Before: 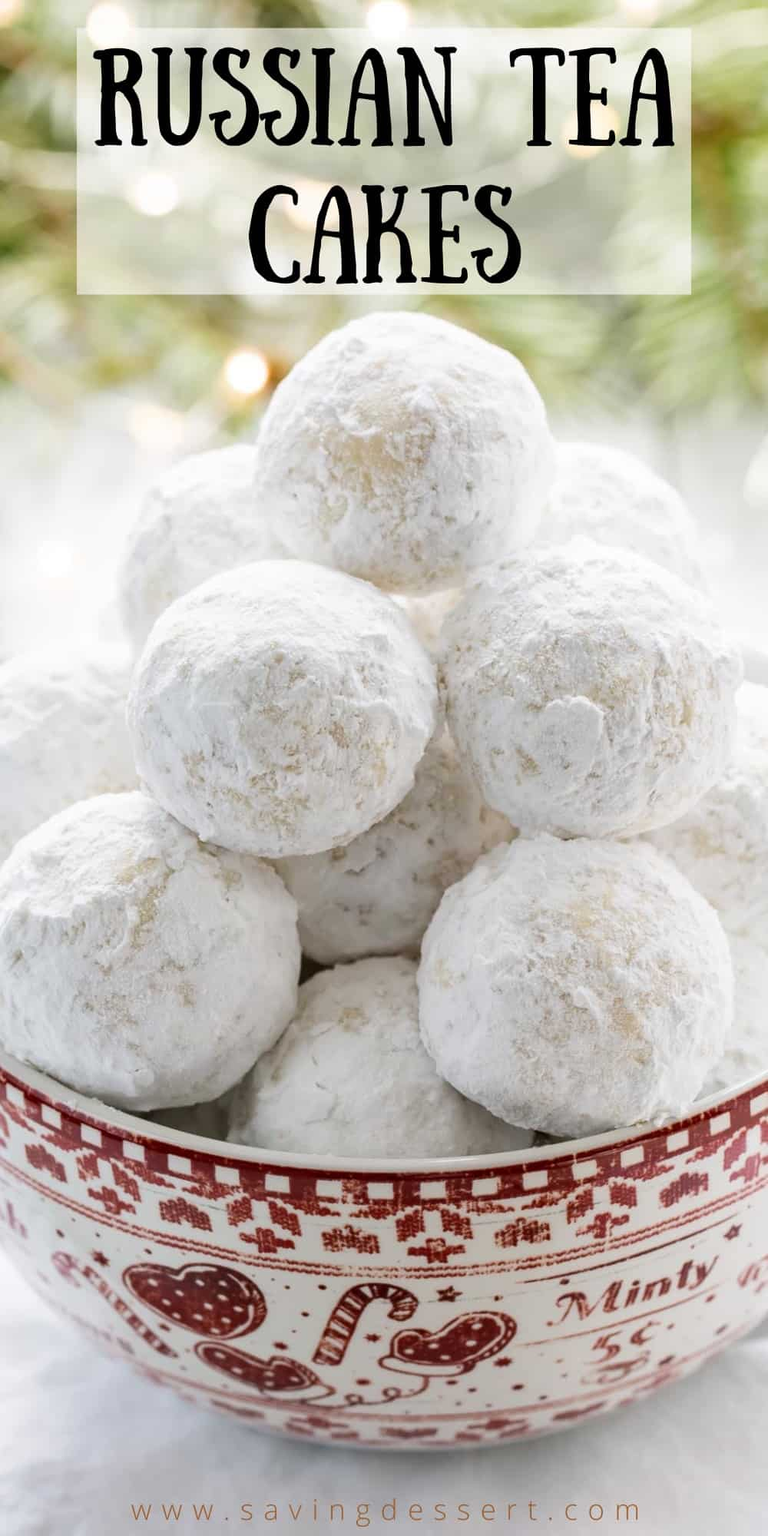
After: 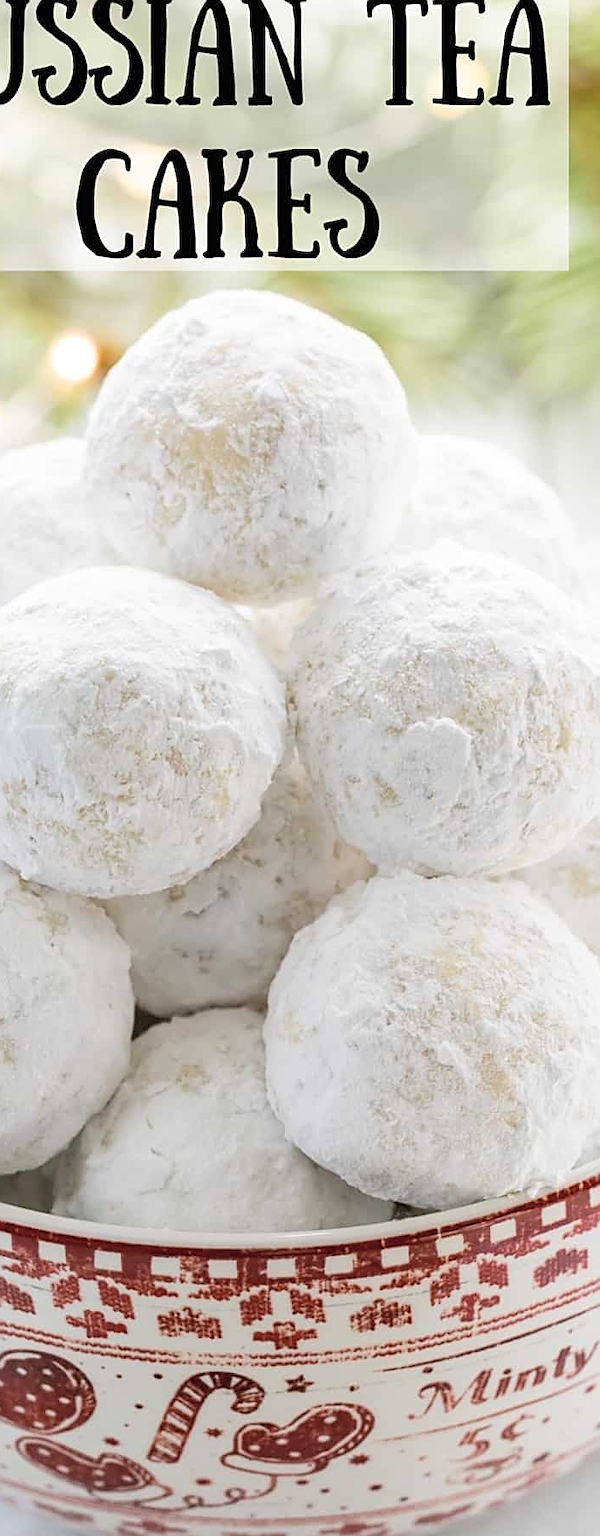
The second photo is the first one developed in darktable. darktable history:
crop and rotate: left 23.541%, top 3.39%, right 6.255%, bottom 6.76%
contrast brightness saturation: brightness 0.146
tone equalizer: edges refinement/feathering 500, mask exposure compensation -1.57 EV, preserve details guided filter
sharpen: on, module defaults
